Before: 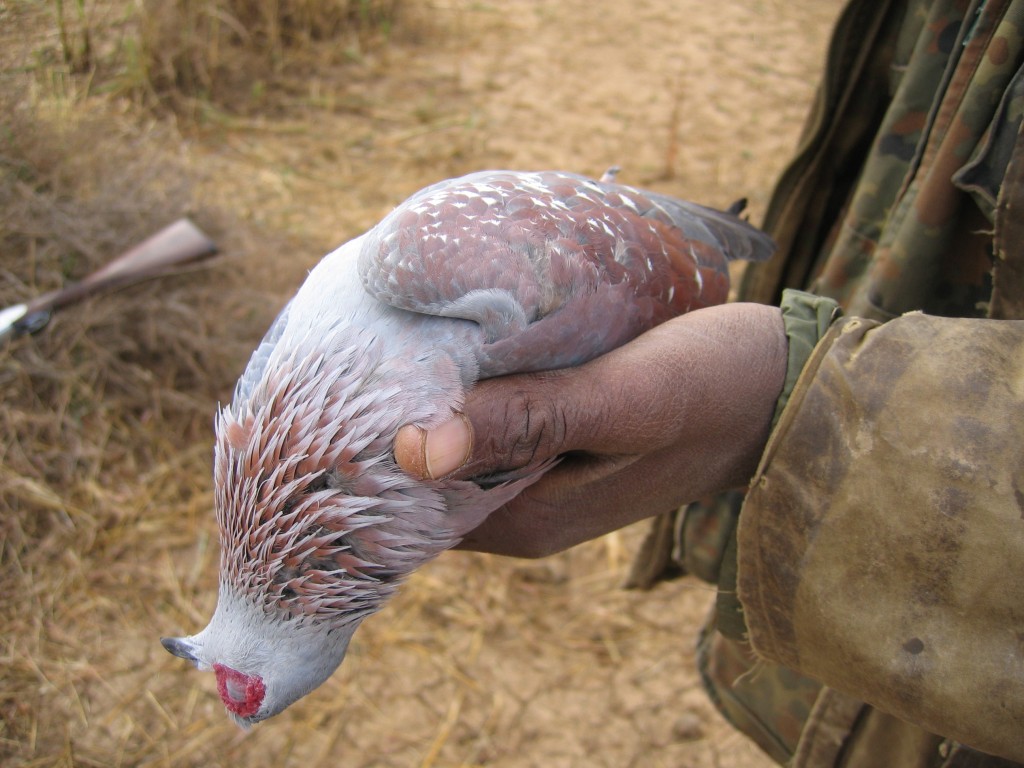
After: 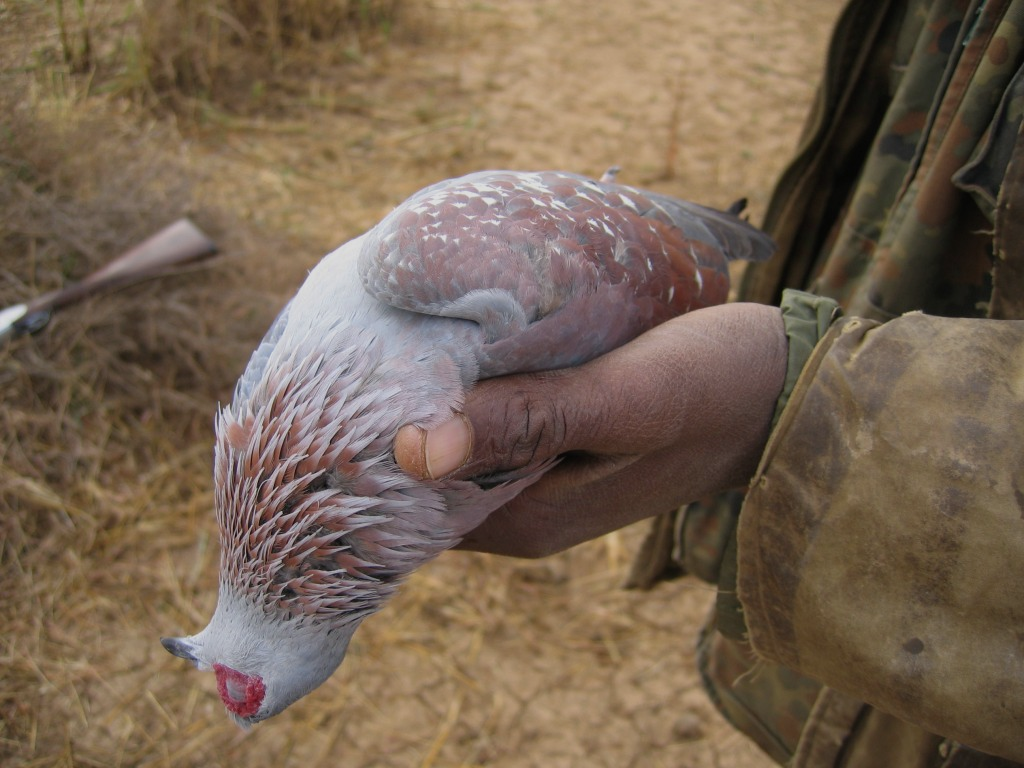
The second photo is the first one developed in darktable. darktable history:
exposure: exposure -0.467 EV, compensate highlight preservation false
